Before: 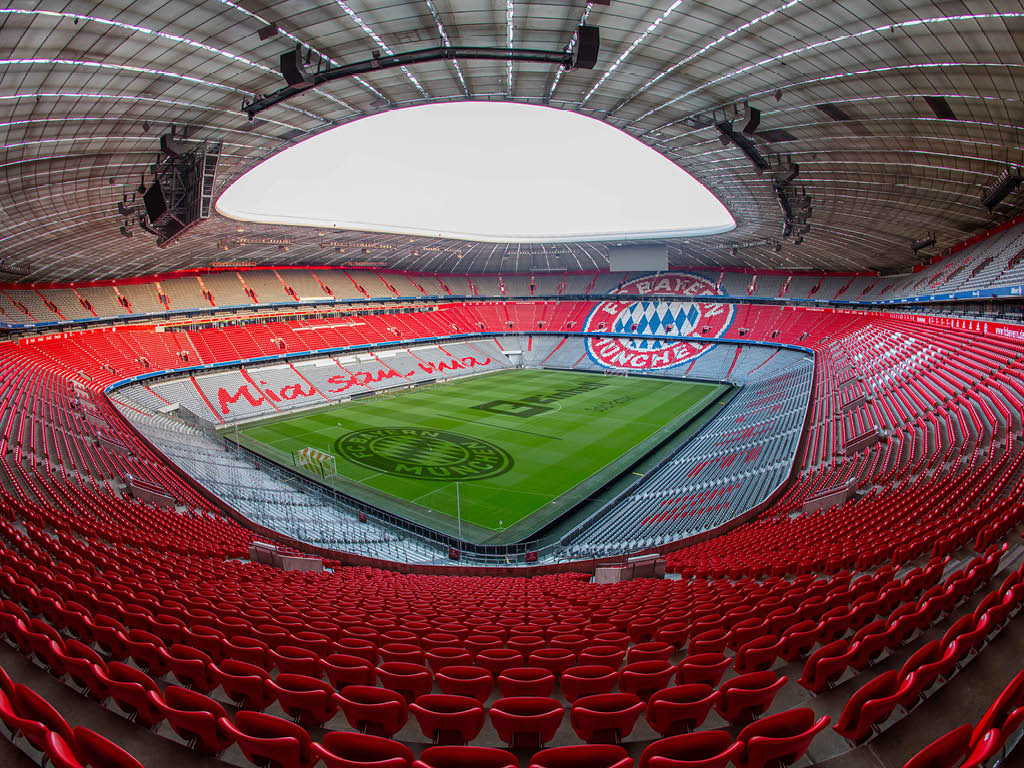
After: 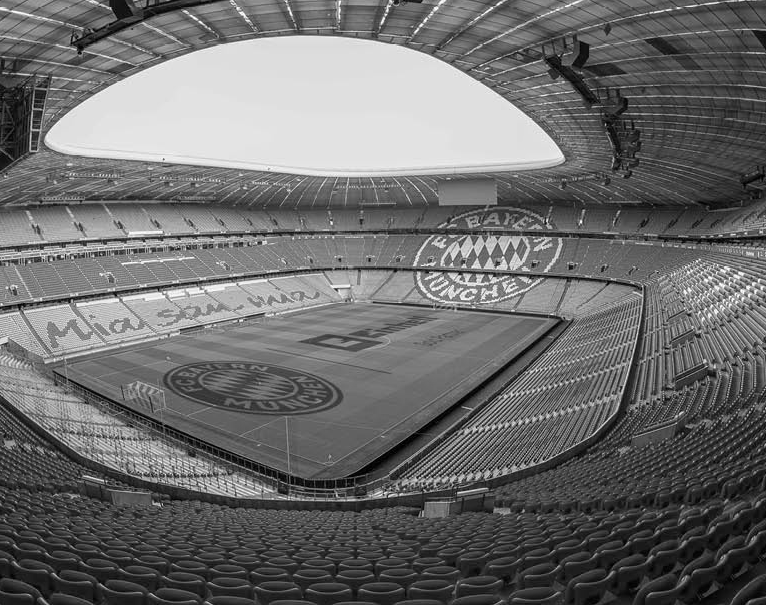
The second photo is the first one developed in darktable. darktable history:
contrast brightness saturation: saturation -1
tone equalizer: -8 EV 0.06 EV, smoothing diameter 25%, edges refinement/feathering 10, preserve details guided filter
crop: left 16.768%, top 8.653%, right 8.362%, bottom 12.485%
